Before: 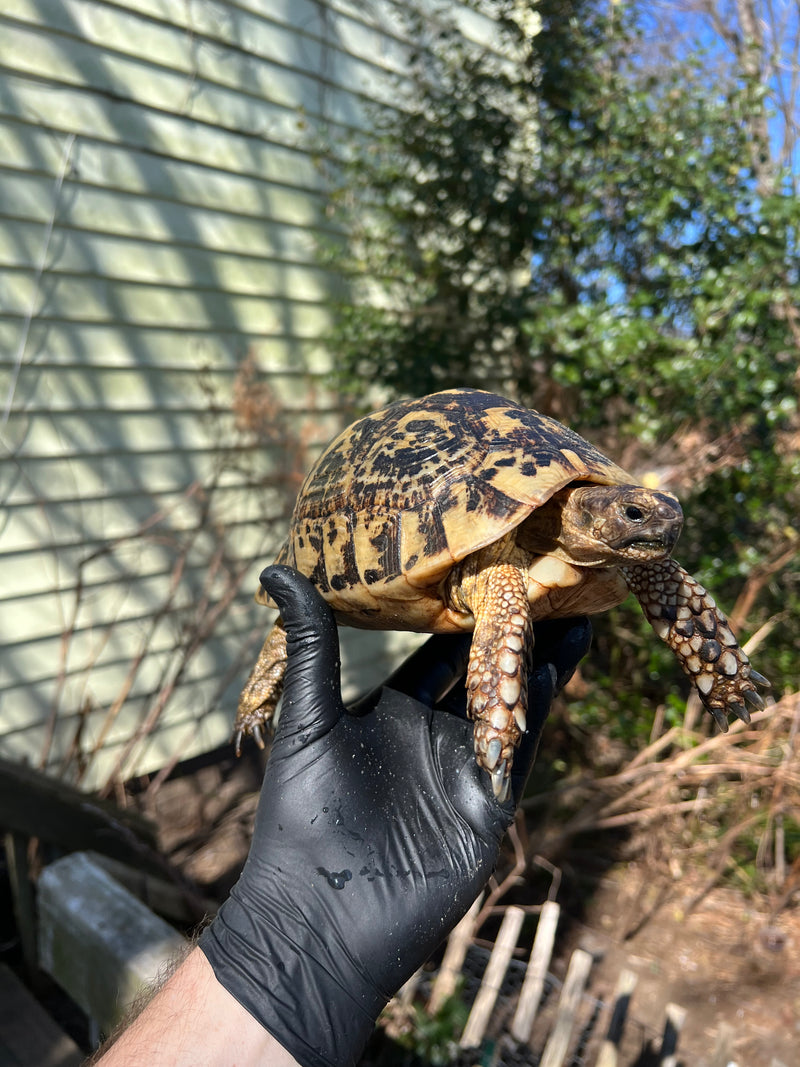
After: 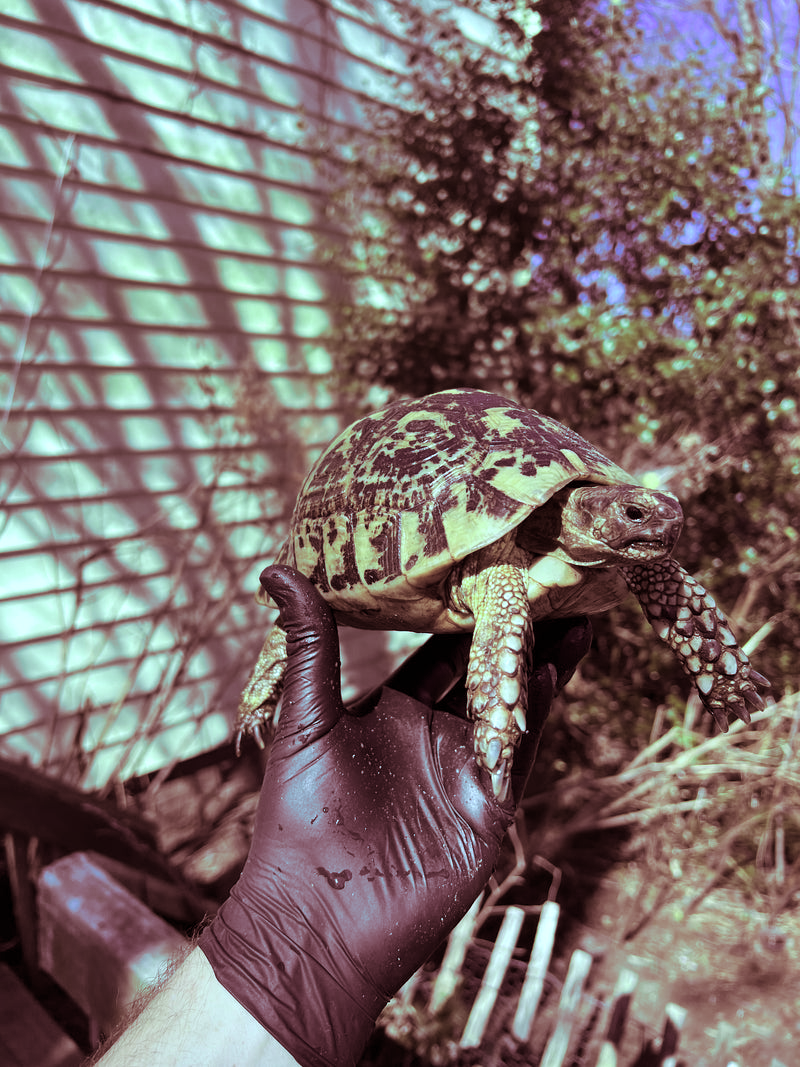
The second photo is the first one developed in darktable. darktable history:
shadows and highlights: low approximation 0.01, soften with gaussian
split-toning: highlights › hue 187.2°, highlights › saturation 0.83, balance -68.05, compress 56.43%
channel mixer: red [0, 0, 0, 0.7, 0.2, 0.2, 0], green [0 ×4, 1, -0.1, 0], blue [0, 0, 0, 0.2, -0.1, 1.2, 0]
